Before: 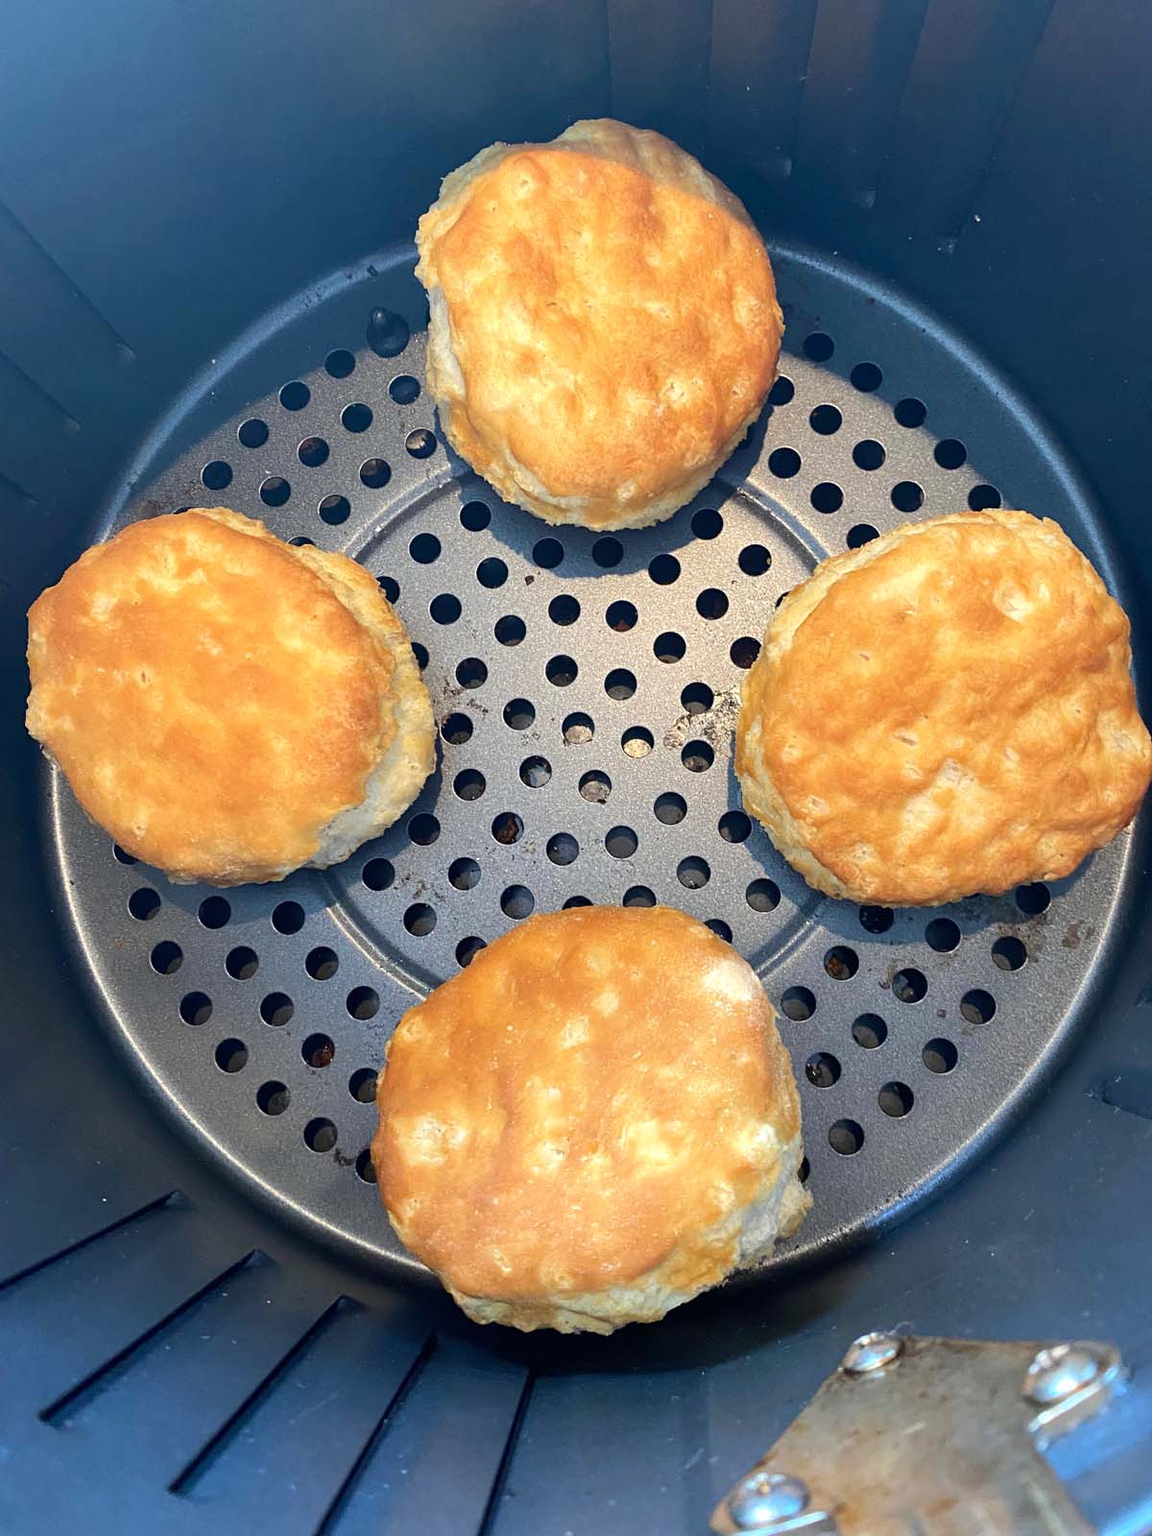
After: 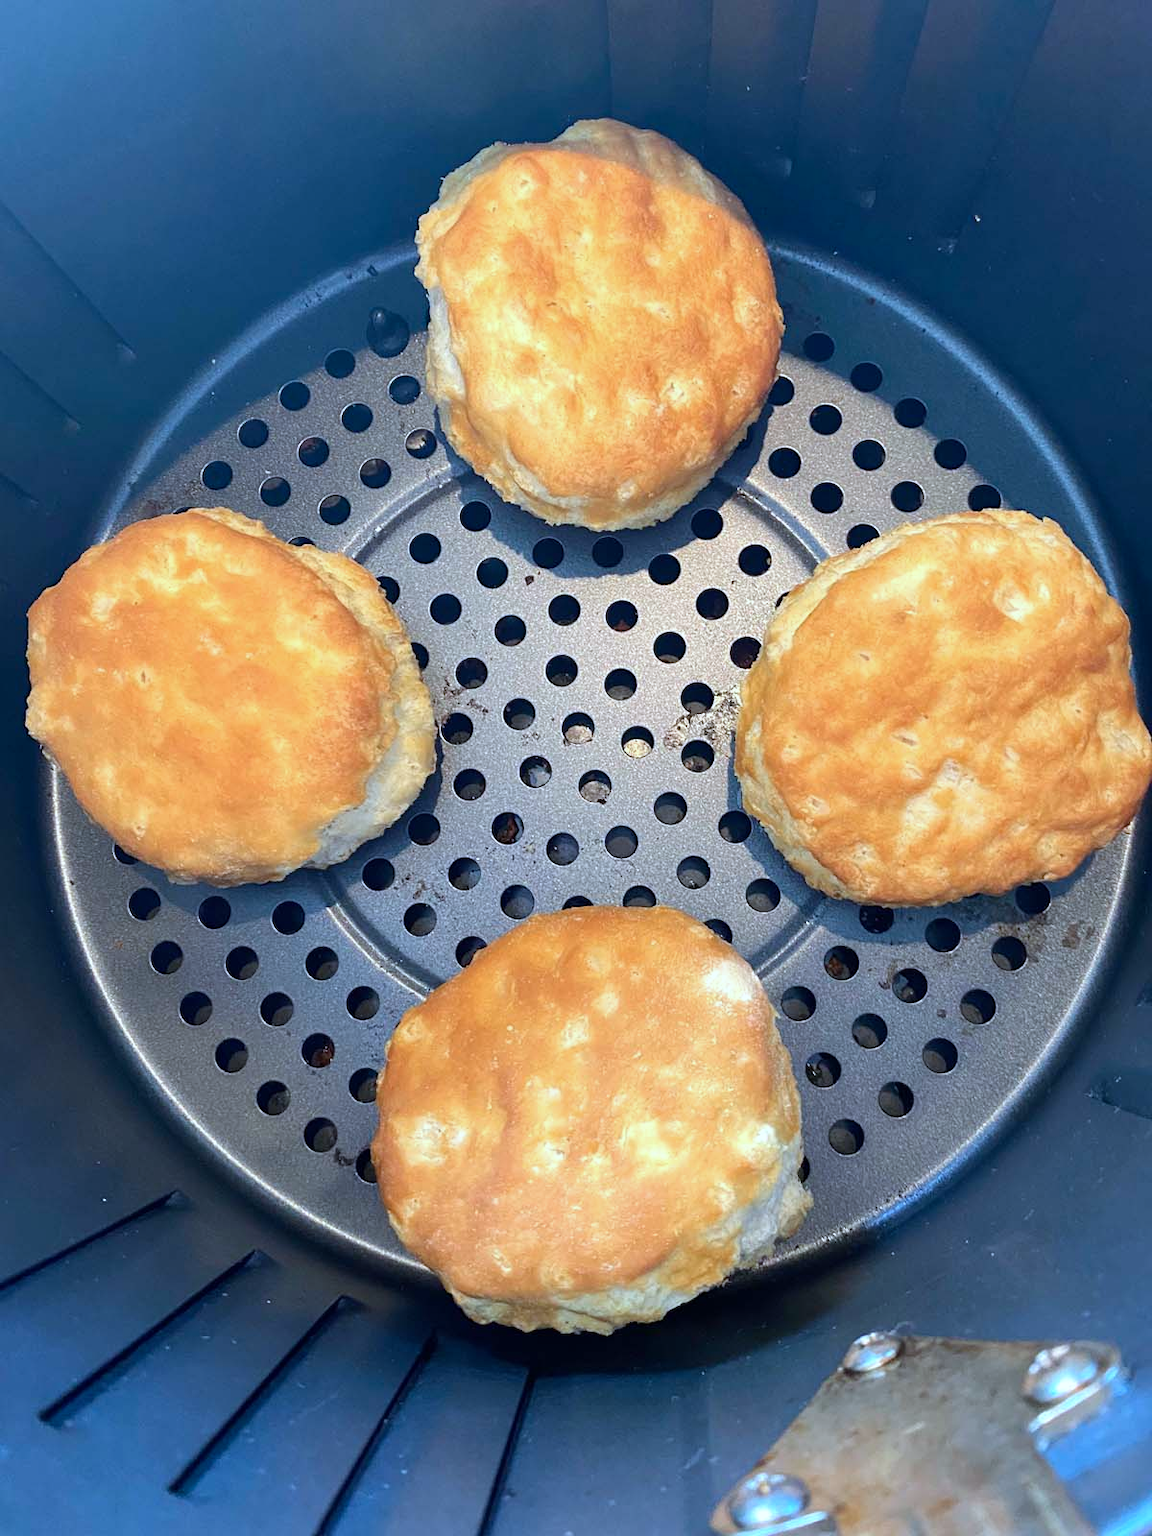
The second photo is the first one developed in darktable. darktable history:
color calibration: x 0.37, y 0.382, temperature 4305.15 K
